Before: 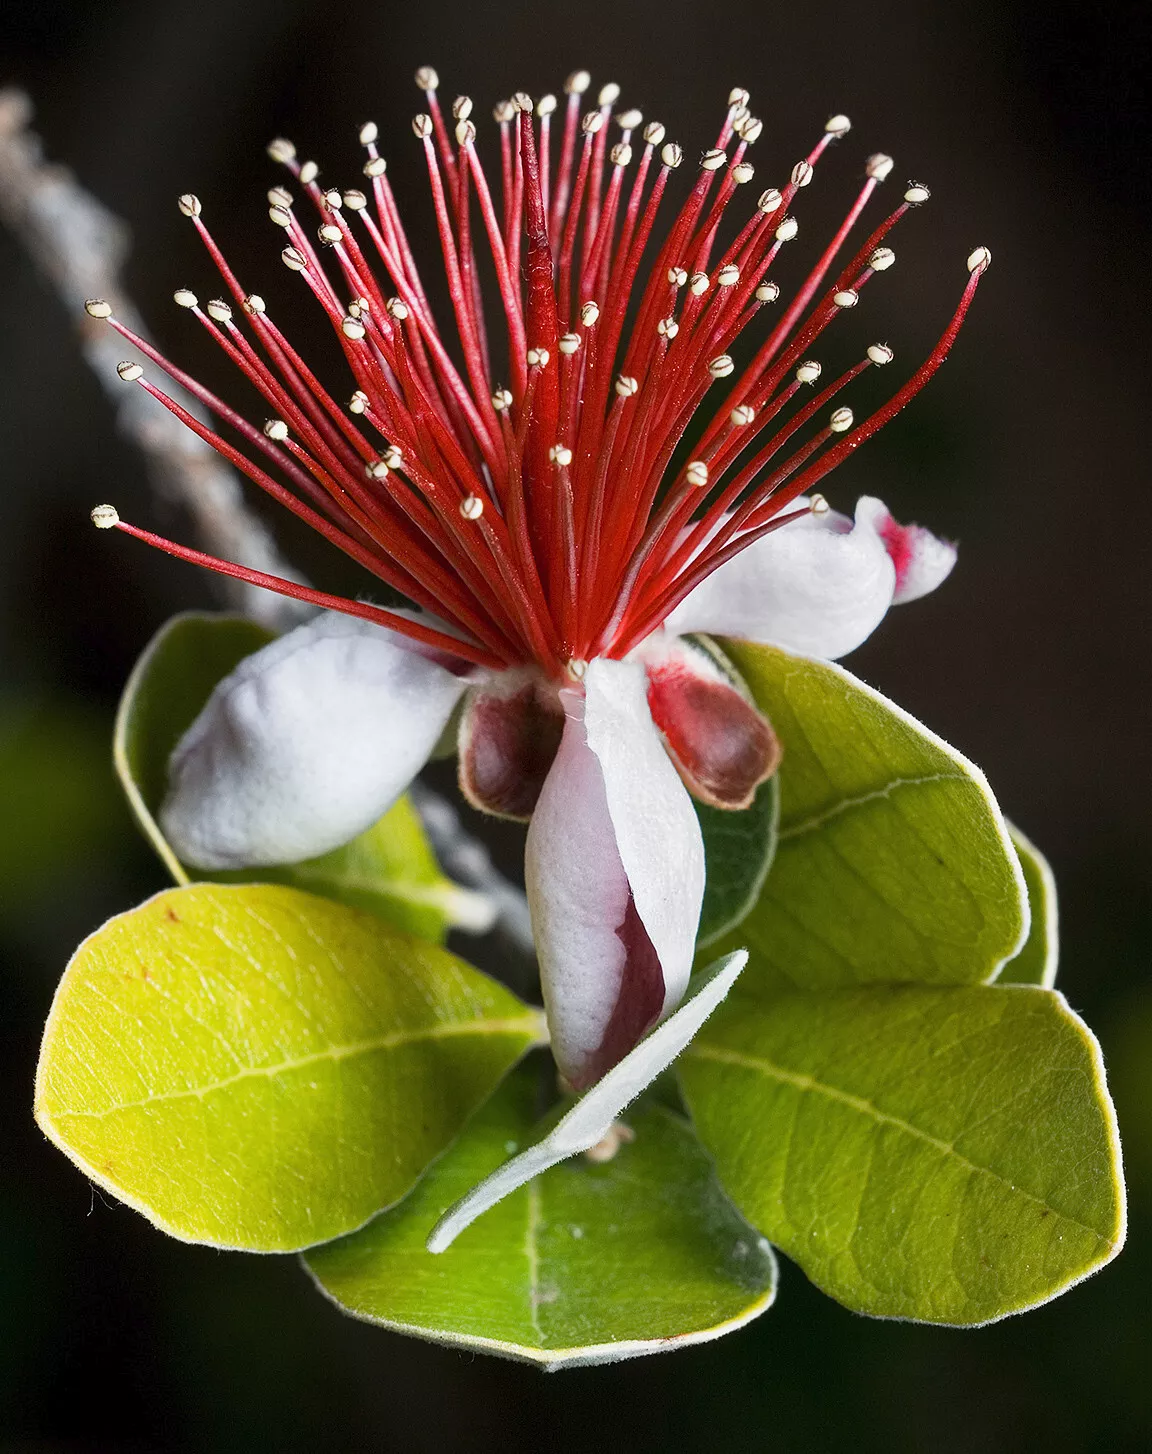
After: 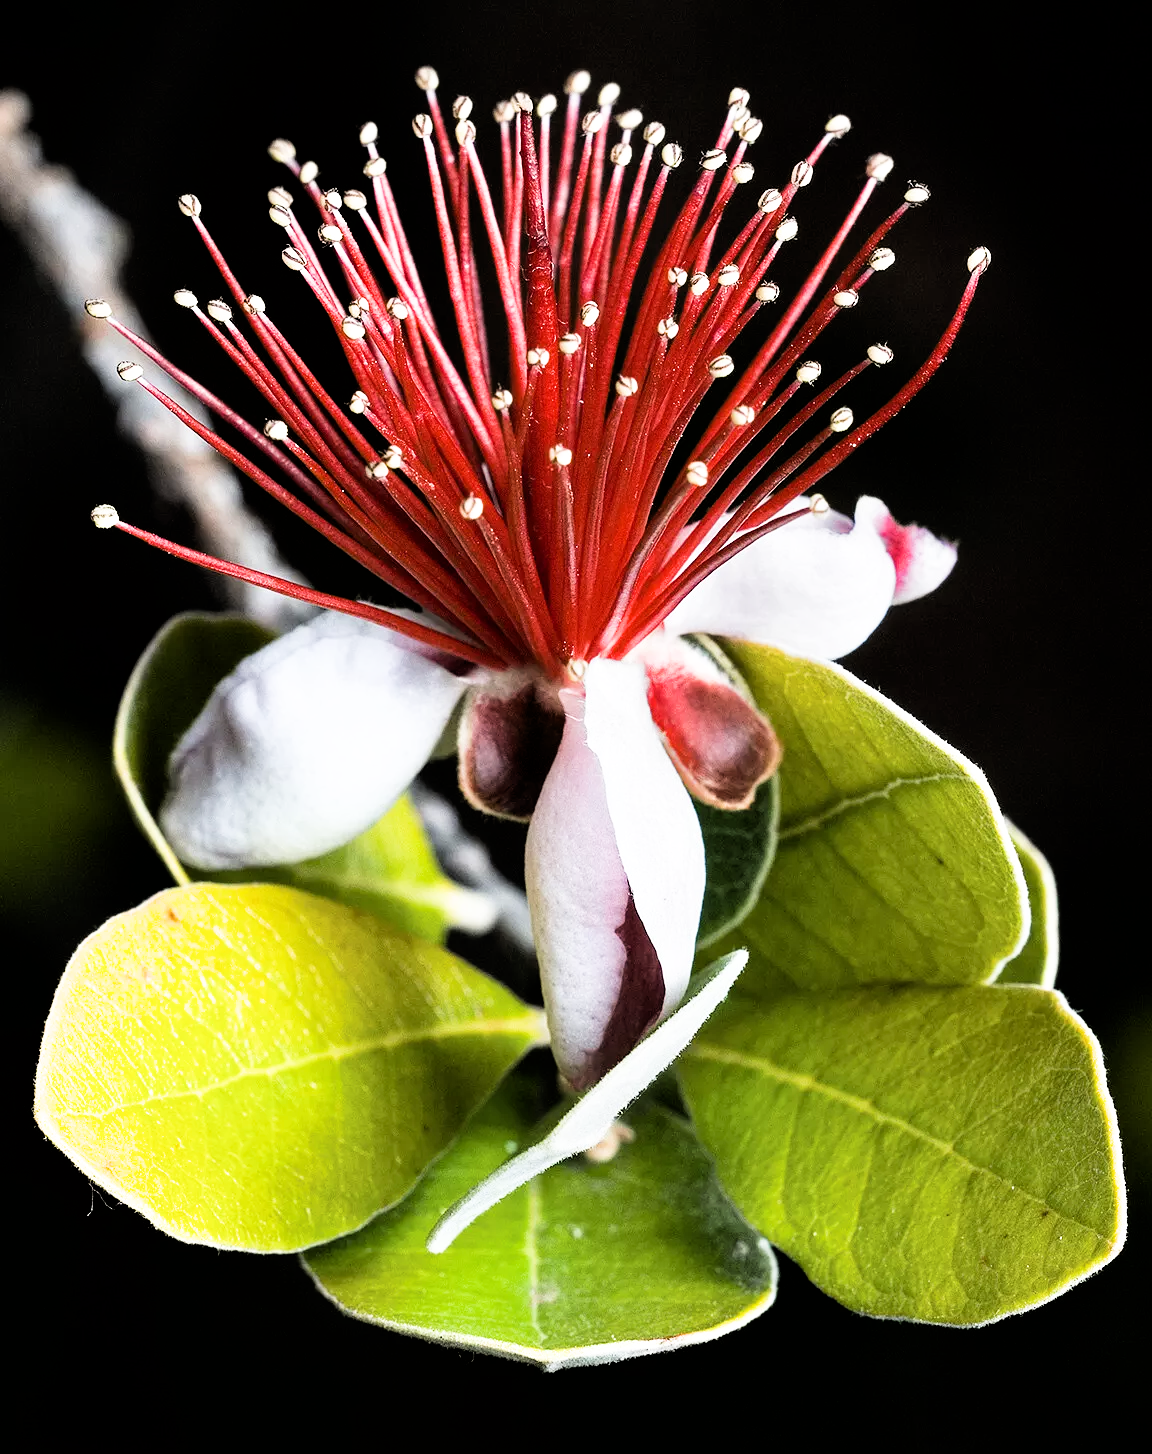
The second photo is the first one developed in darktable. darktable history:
exposure: black level correction 0.001, exposure 0.5 EV, compensate exposure bias true, compensate highlight preservation false
tone equalizer: -8 EV -0.417 EV, -7 EV -0.389 EV, -6 EV -0.333 EV, -5 EV -0.222 EV, -3 EV 0.222 EV, -2 EV 0.333 EV, -1 EV 0.389 EV, +0 EV 0.417 EV, edges refinement/feathering 500, mask exposure compensation -1.57 EV, preserve details no
filmic rgb: black relative exposure -5 EV, white relative exposure 3.2 EV, hardness 3.42, contrast 1.2, highlights saturation mix -30%
